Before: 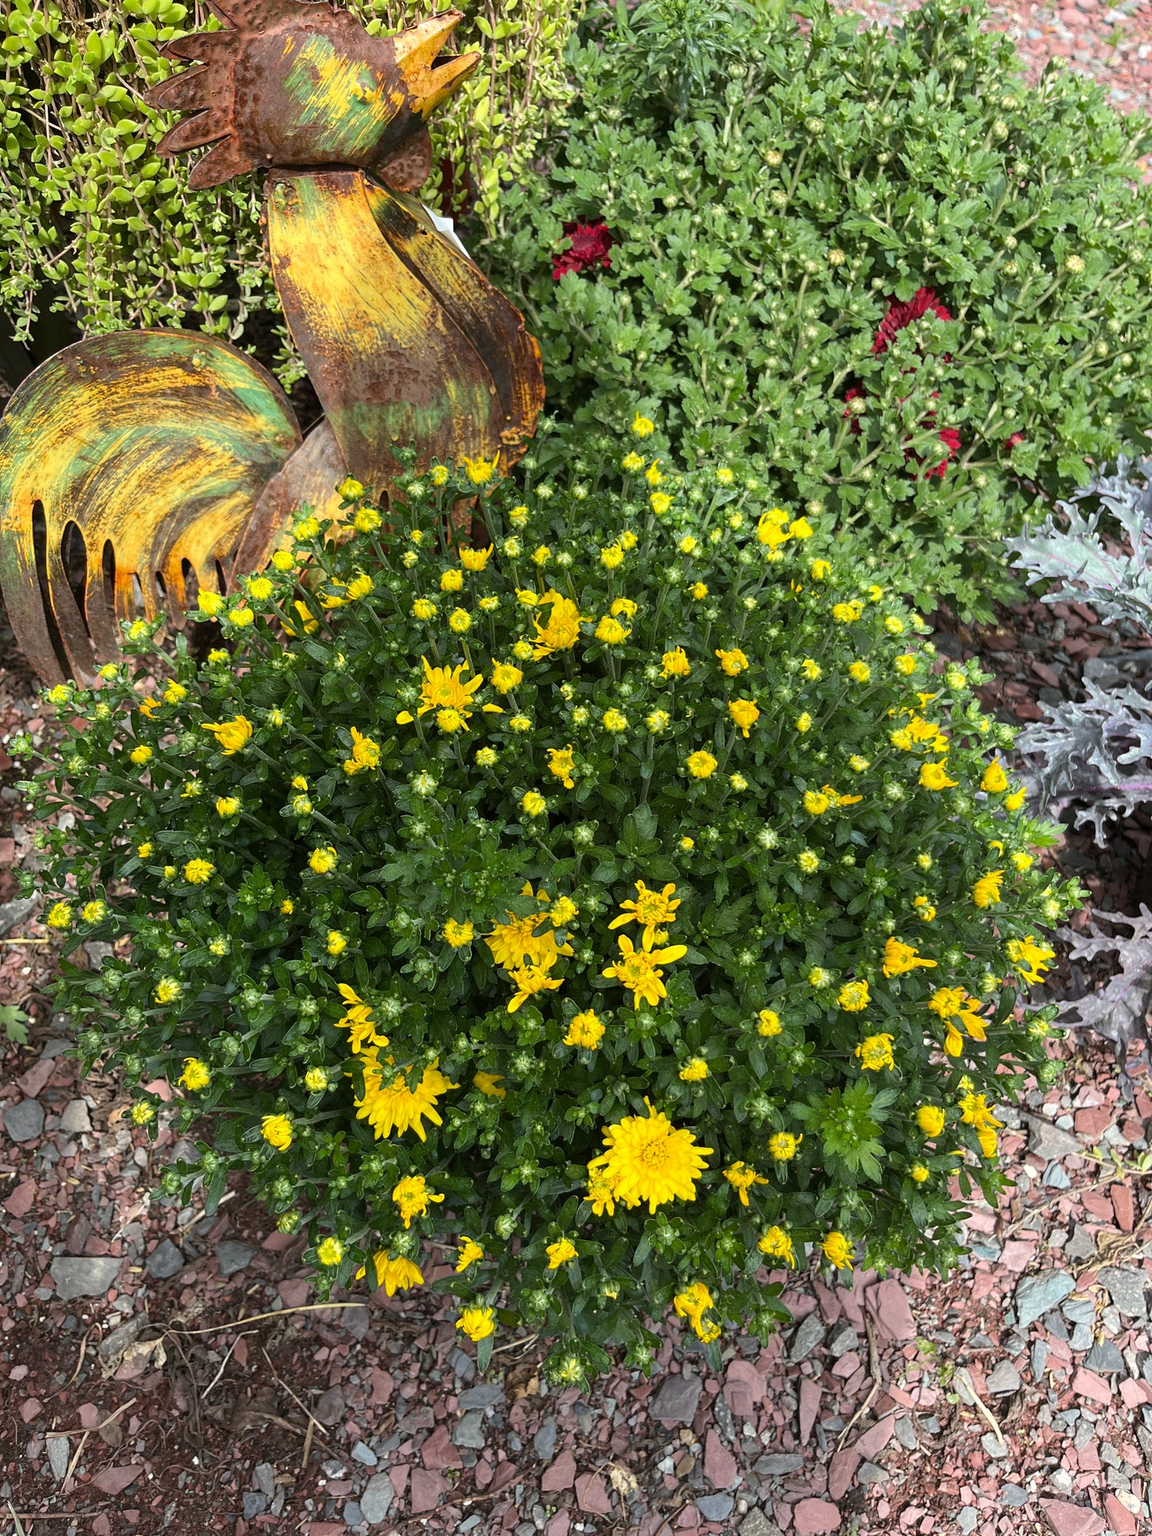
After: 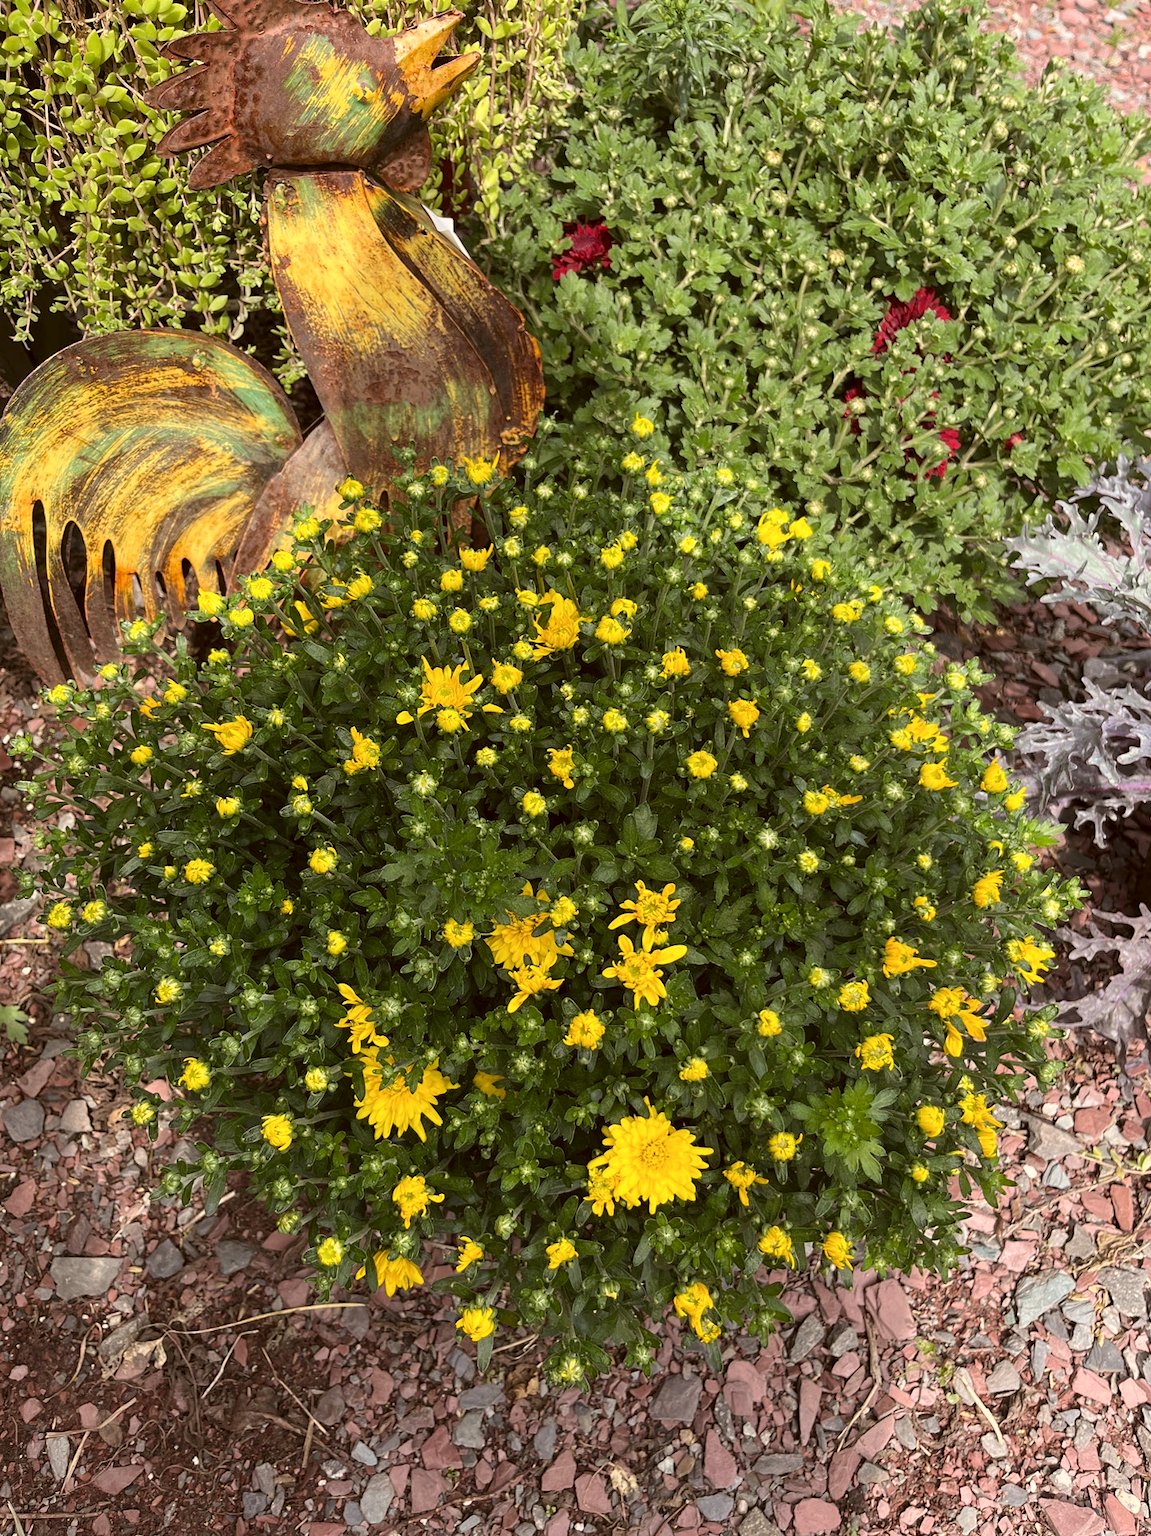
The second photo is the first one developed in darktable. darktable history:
rgb levels: preserve colors max RGB
color correction: highlights a* 6.27, highlights b* 8.19, shadows a* 5.94, shadows b* 7.23, saturation 0.9
